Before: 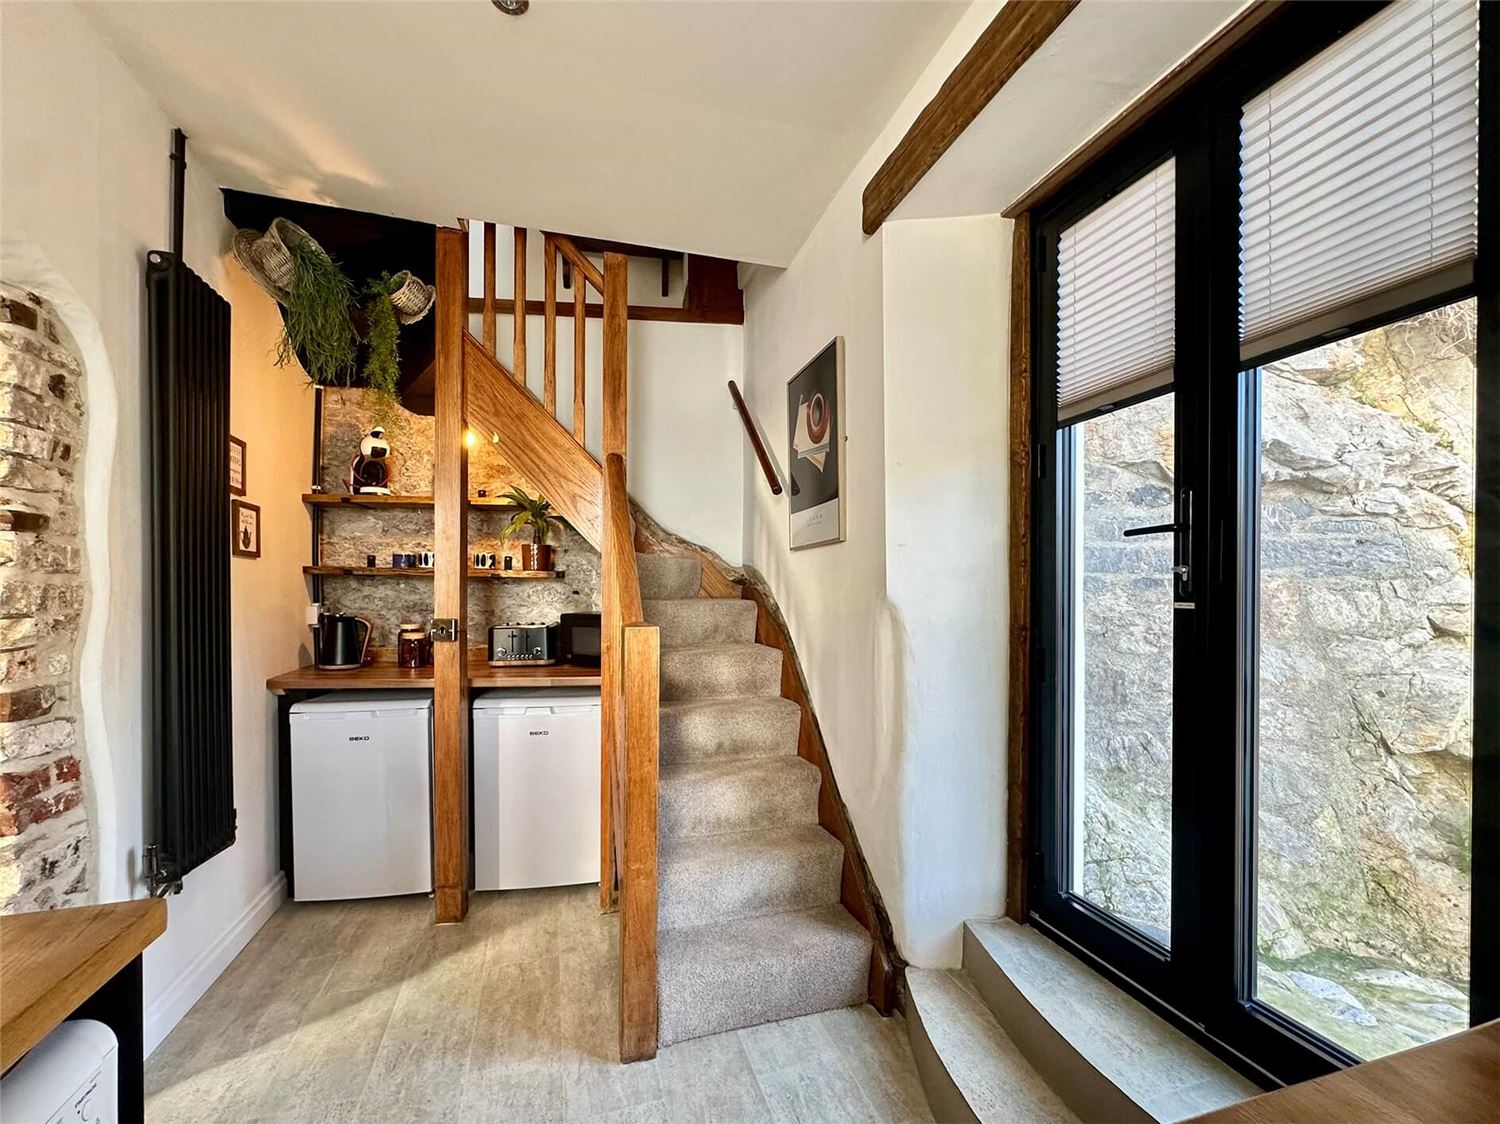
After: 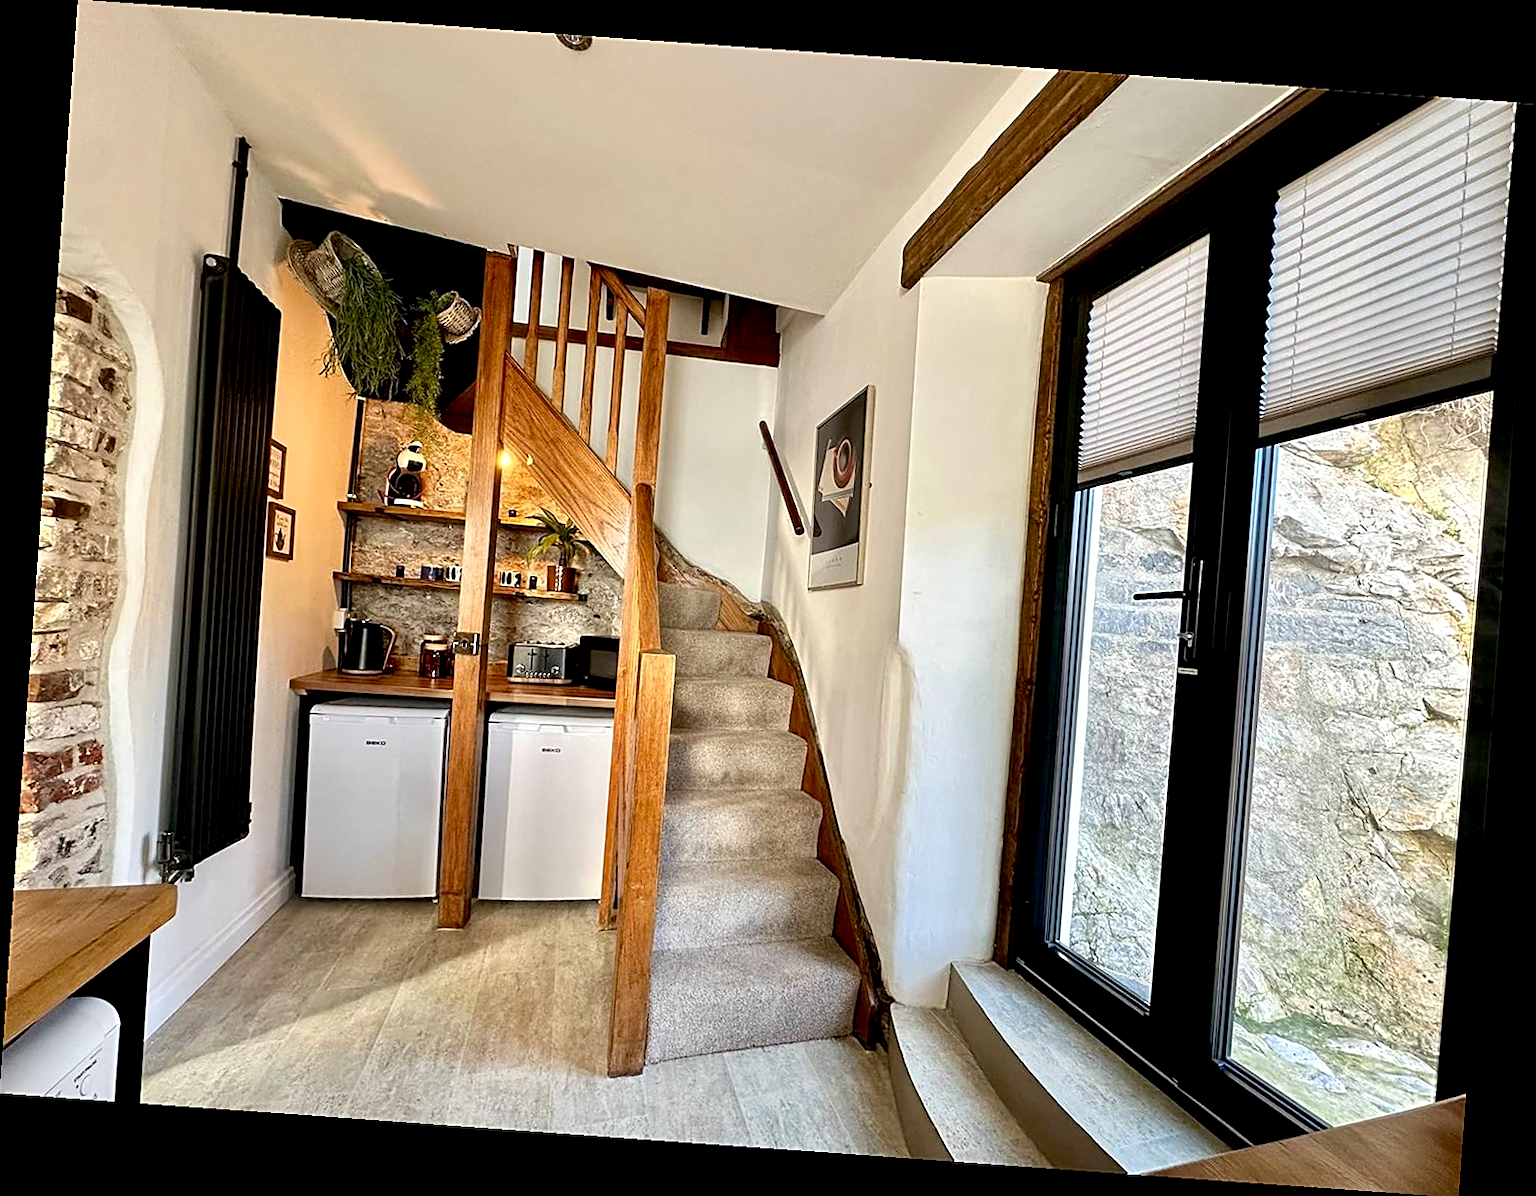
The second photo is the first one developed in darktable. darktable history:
exposure: black level correction 0.007, exposure 0.159 EV, compensate highlight preservation false
sharpen: on, module defaults
rotate and perspective: rotation 4.1°, automatic cropping off
